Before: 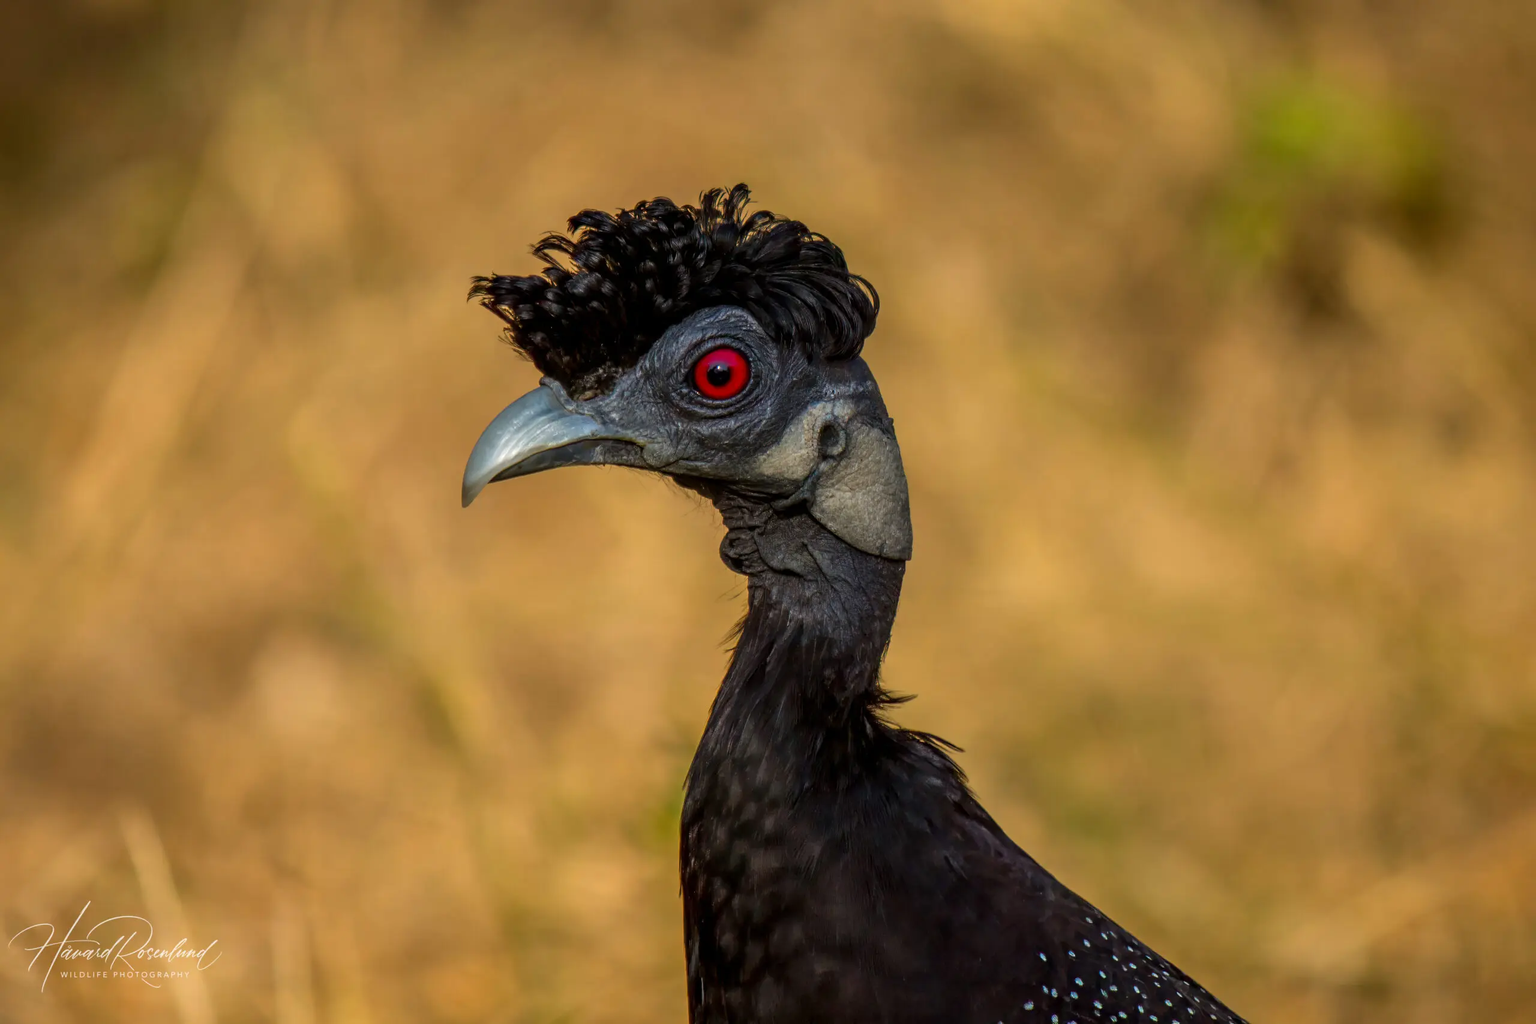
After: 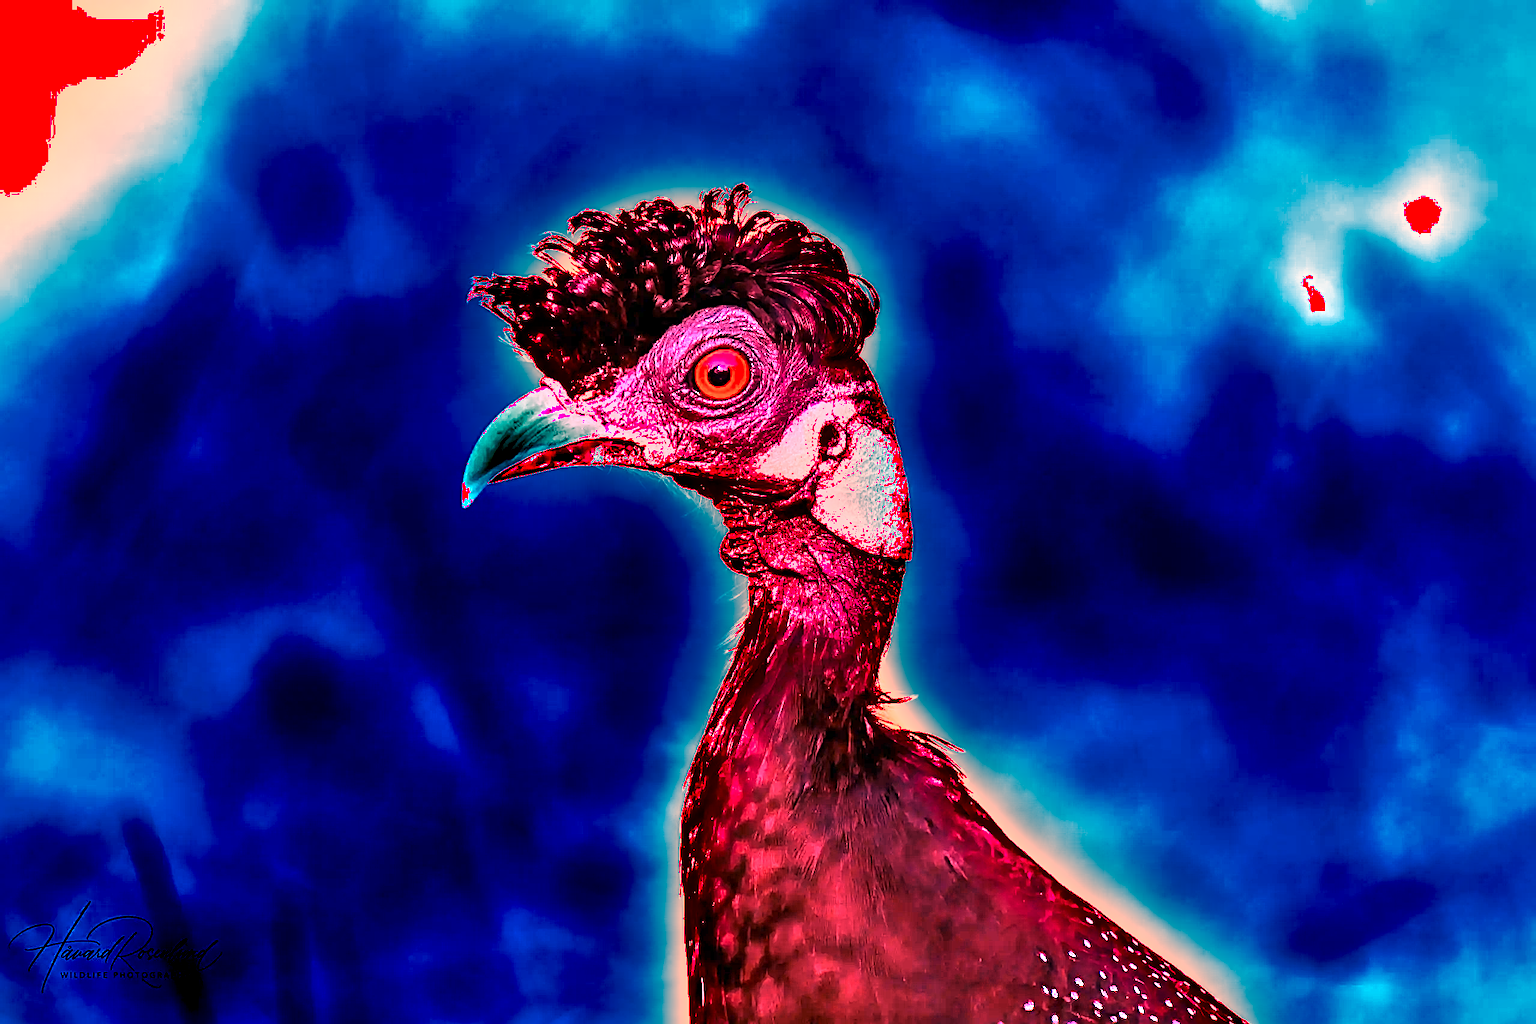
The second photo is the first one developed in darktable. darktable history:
exposure: exposure 0.943 EV, compensate highlight preservation false
shadows and highlights: shadows 43.71, white point adjustment -1.46, soften with gaussian
white balance: red 4.26, blue 1.802
sharpen: radius 2.676, amount 0.669
